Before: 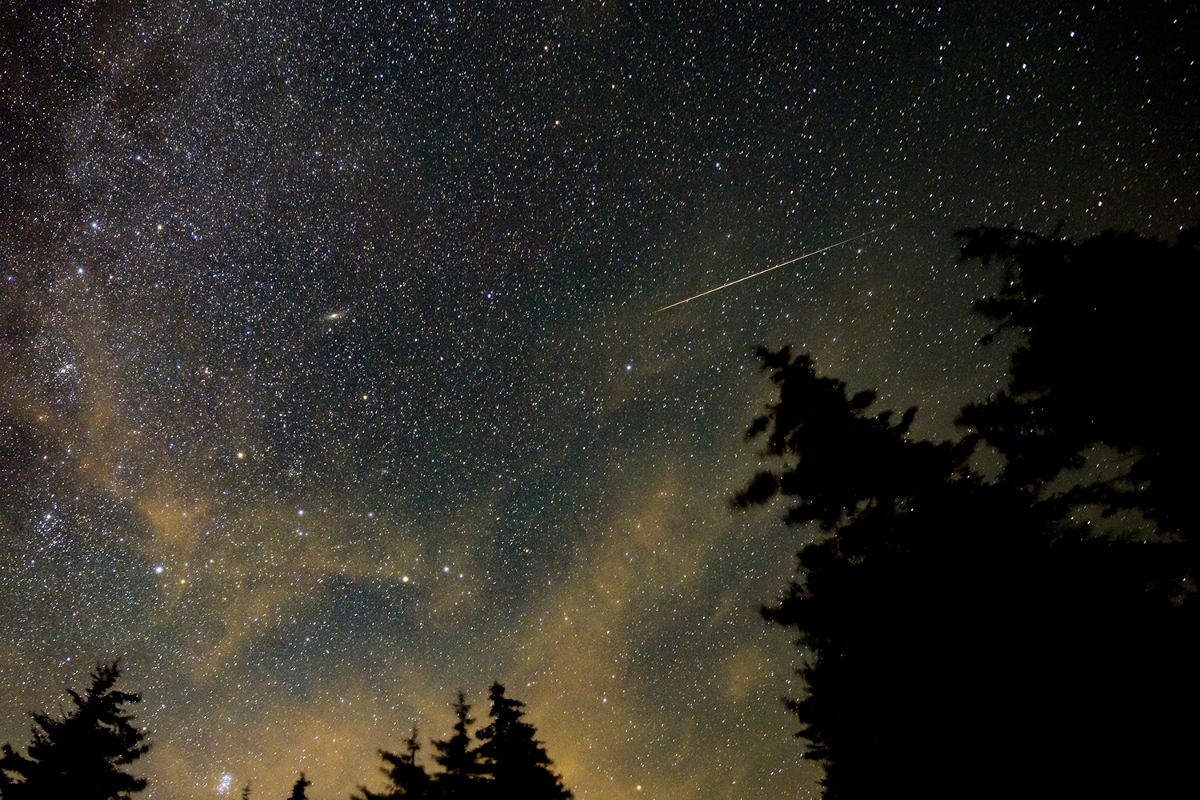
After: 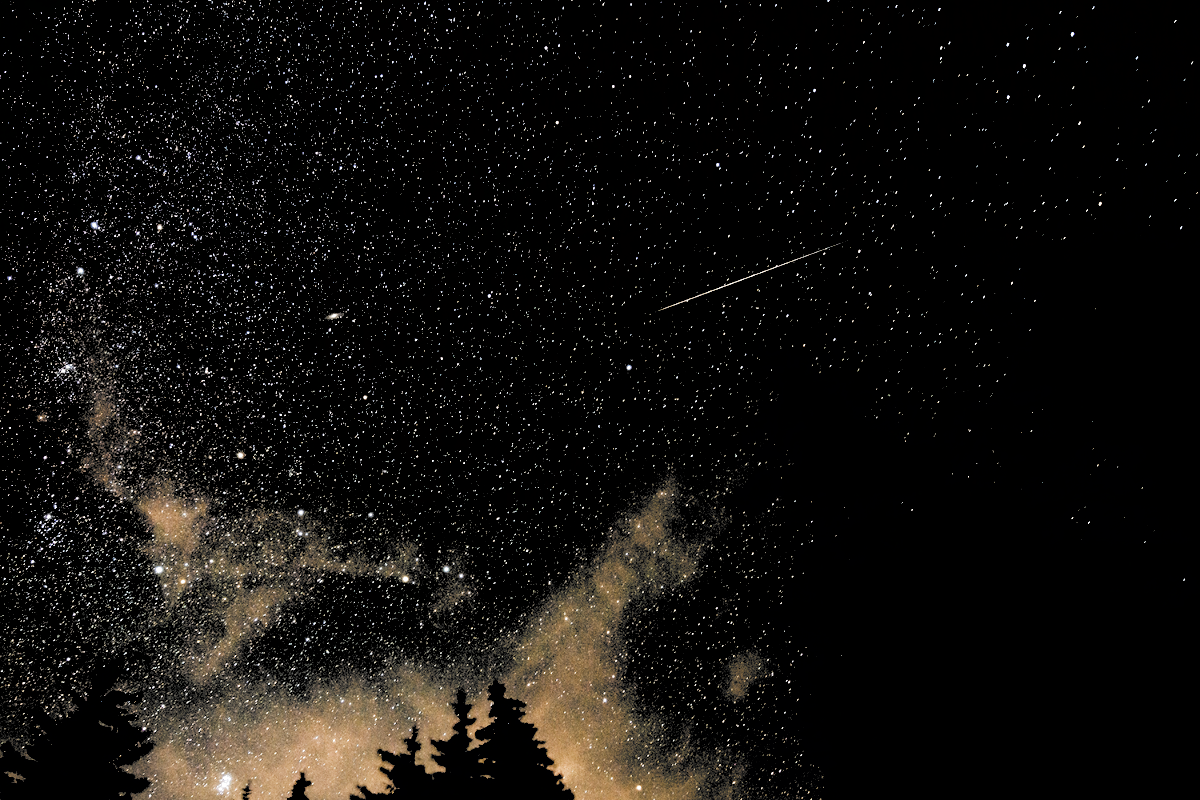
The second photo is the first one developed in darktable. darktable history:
color zones: curves: ch1 [(0, 0.455) (0.063, 0.455) (0.286, 0.495) (0.429, 0.5) (0.571, 0.5) (0.714, 0.5) (0.857, 0.5) (1, 0.455)]; ch2 [(0, 0.532) (0.063, 0.521) (0.233, 0.447) (0.429, 0.489) (0.571, 0.5) (0.714, 0.5) (0.857, 0.5) (1, 0.532)]
filmic rgb: black relative exposure -1 EV, white relative exposure 2.06 EV, hardness 1.54, contrast 2.245, color science v5 (2021), contrast in shadows safe, contrast in highlights safe
exposure: exposure 0.238 EV, compensate highlight preservation false
